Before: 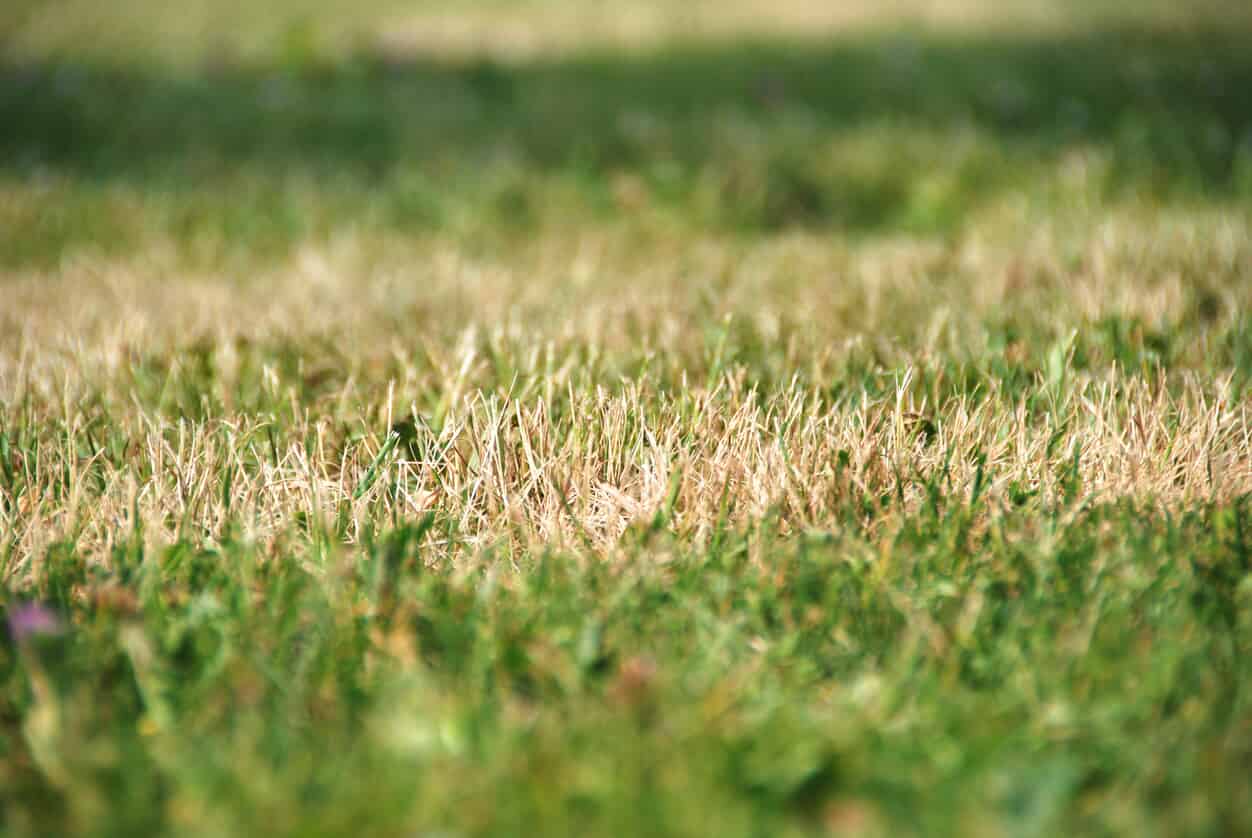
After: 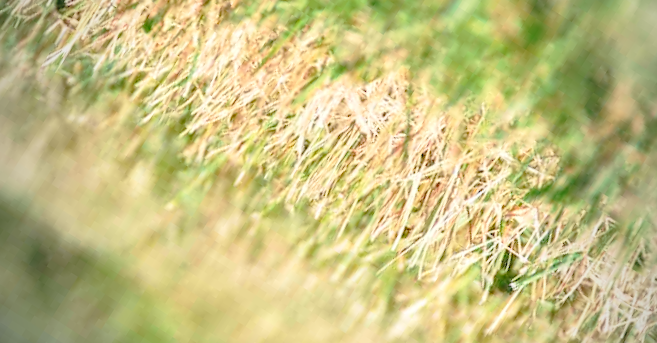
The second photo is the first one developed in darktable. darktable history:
tone curve: curves: ch0 [(0.003, 0.015) (0.104, 0.07) (0.236, 0.218) (0.401, 0.443) (0.495, 0.55) (0.65, 0.68) (0.832, 0.858) (1, 0.977)]; ch1 [(0, 0) (0.161, 0.092) (0.35, 0.33) (0.379, 0.401) (0.45, 0.466) (0.489, 0.499) (0.55, 0.56) (0.621, 0.615) (0.718, 0.734) (1, 1)]; ch2 [(0, 0) (0.369, 0.427) (0.44, 0.434) (0.502, 0.501) (0.557, 0.55) (0.586, 0.59) (1, 1)], preserve colors none
vignetting: fall-off start 96.23%, fall-off radius 99.33%, width/height ratio 0.611
contrast brightness saturation: contrast 0.103, brightness 0.295, saturation 0.141
local contrast: on, module defaults
crop and rotate: angle 147.54°, left 9.136%, top 15.646%, right 4.431%, bottom 16.972%
